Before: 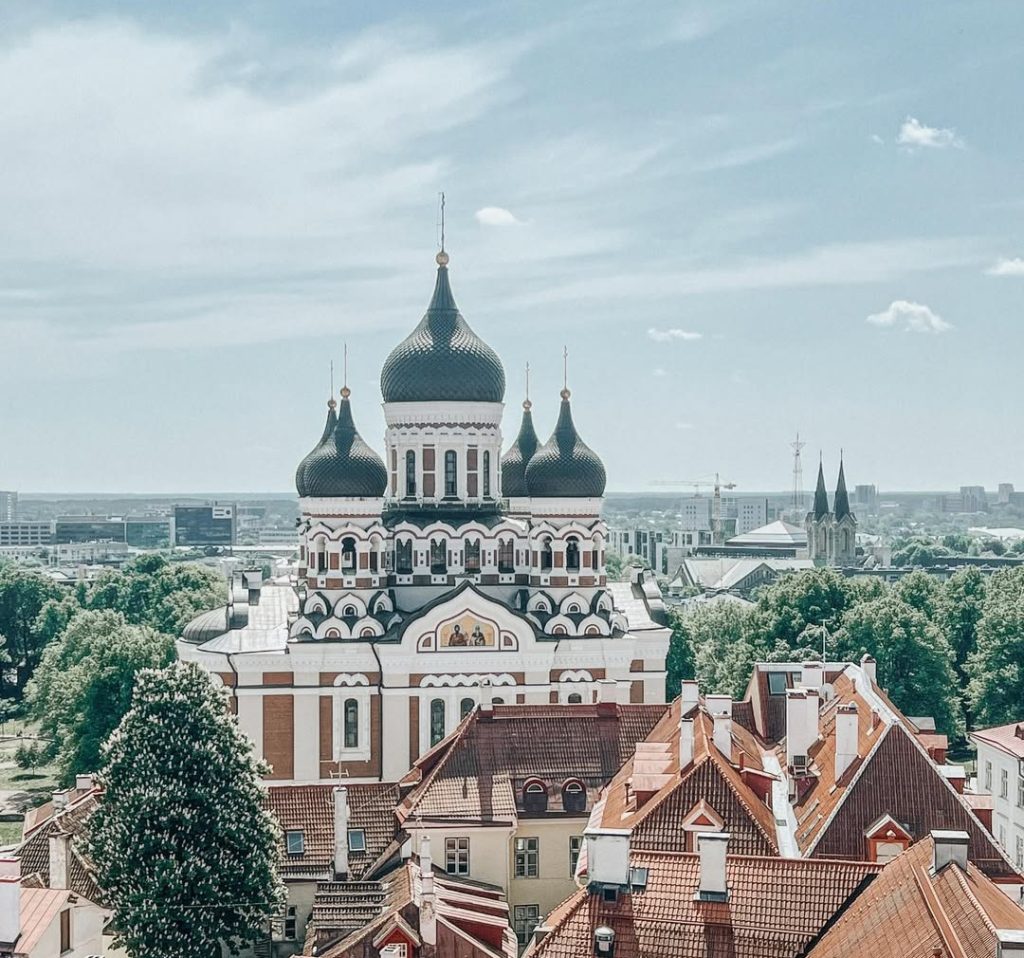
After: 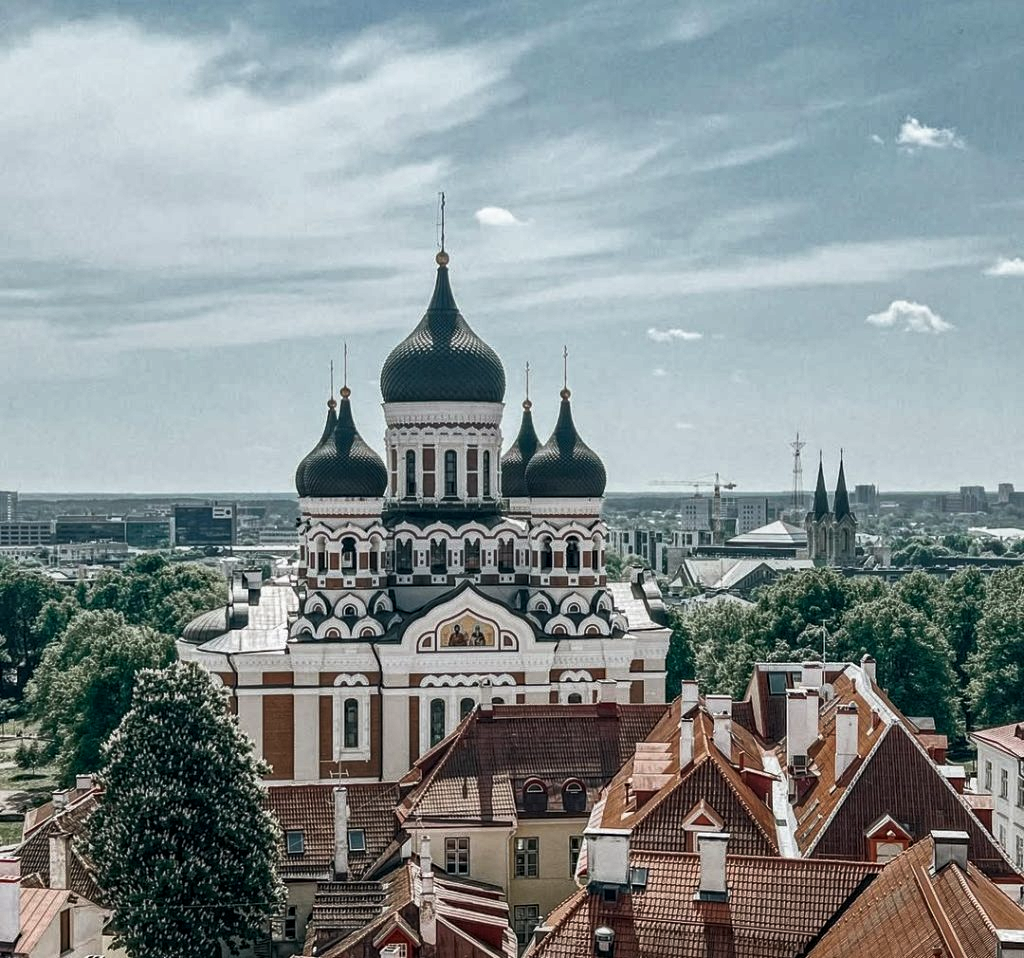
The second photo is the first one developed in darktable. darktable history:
haze removal: strength 0.29, distance 0.25, compatibility mode true, adaptive false
local contrast: highlights 100%, shadows 100%, detail 120%, midtone range 0.2
rgb curve: curves: ch0 [(0, 0) (0.415, 0.237) (1, 1)]
tone curve: curves: ch0 [(0, 0) (0.08, 0.06) (0.17, 0.14) (0.5, 0.5) (0.83, 0.86) (0.92, 0.94) (1, 1)], preserve colors none
